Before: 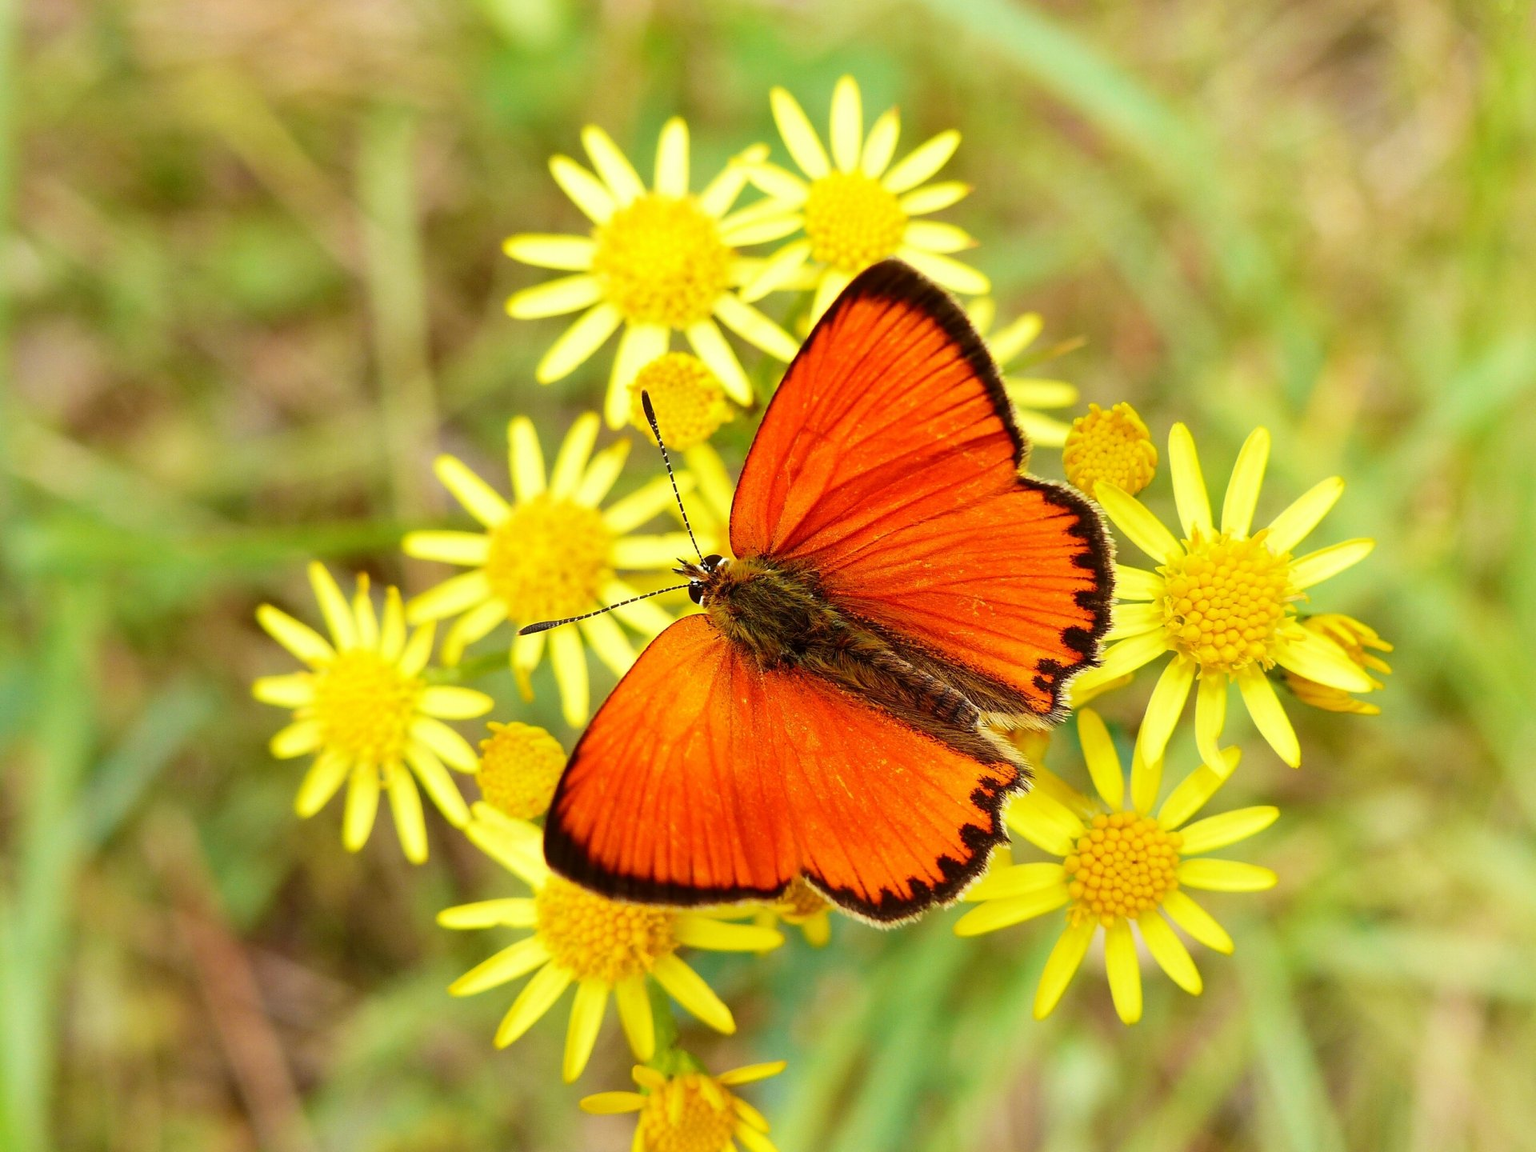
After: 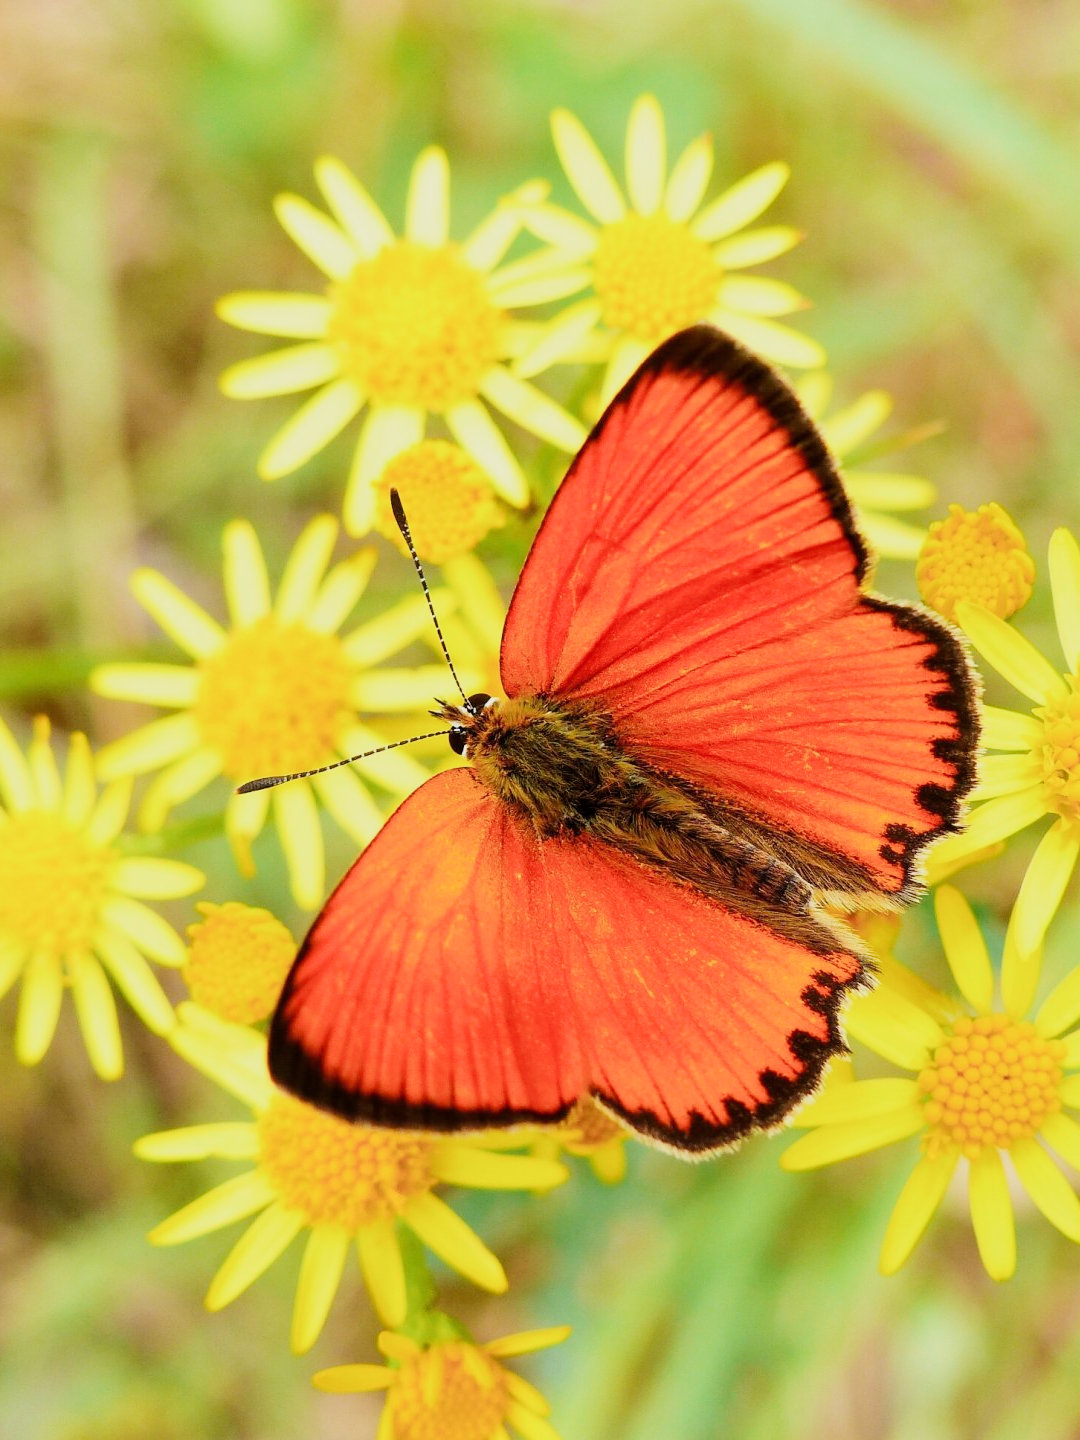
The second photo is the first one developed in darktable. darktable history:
filmic rgb: black relative exposure -7.65 EV, white relative exposure 4.56 EV, hardness 3.61
crop: left 21.496%, right 22.254%
exposure: black level correction 0, exposure 0.7 EV, compensate exposure bias true, compensate highlight preservation false
rotate and perspective: crop left 0, crop top 0
